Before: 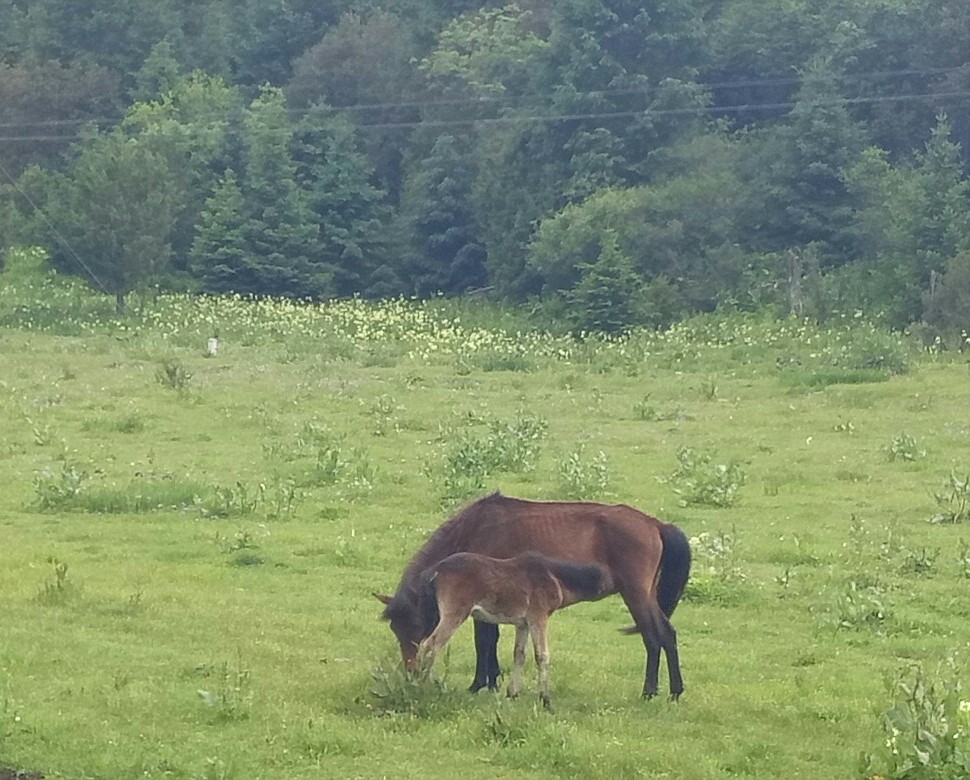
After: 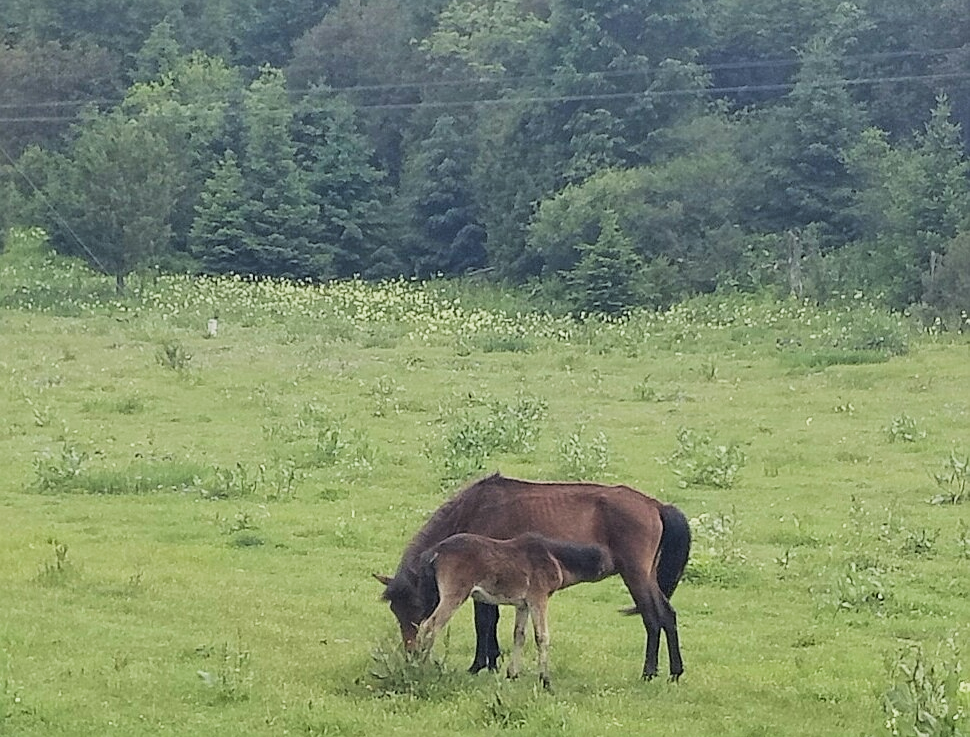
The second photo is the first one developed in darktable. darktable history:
sharpen: on, module defaults
filmic rgb: black relative exposure -5 EV, hardness 2.88, contrast 1.2
crop and rotate: top 2.479%, bottom 3.018%
